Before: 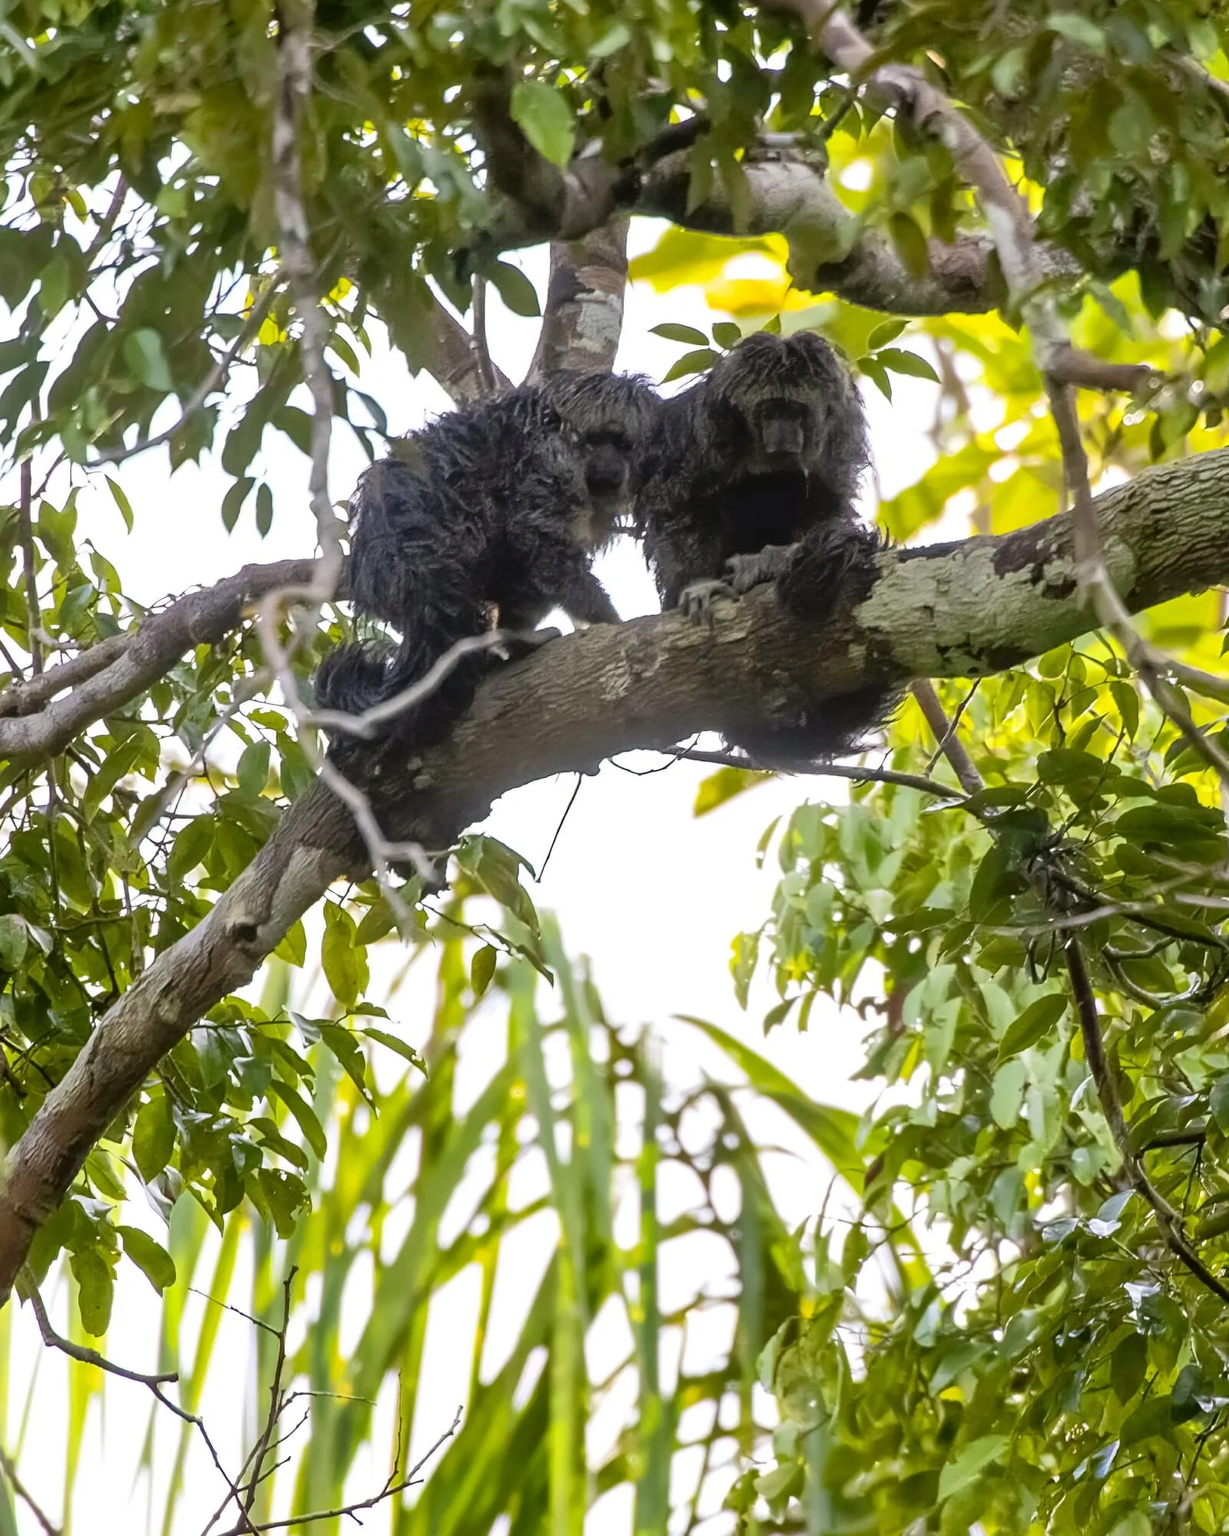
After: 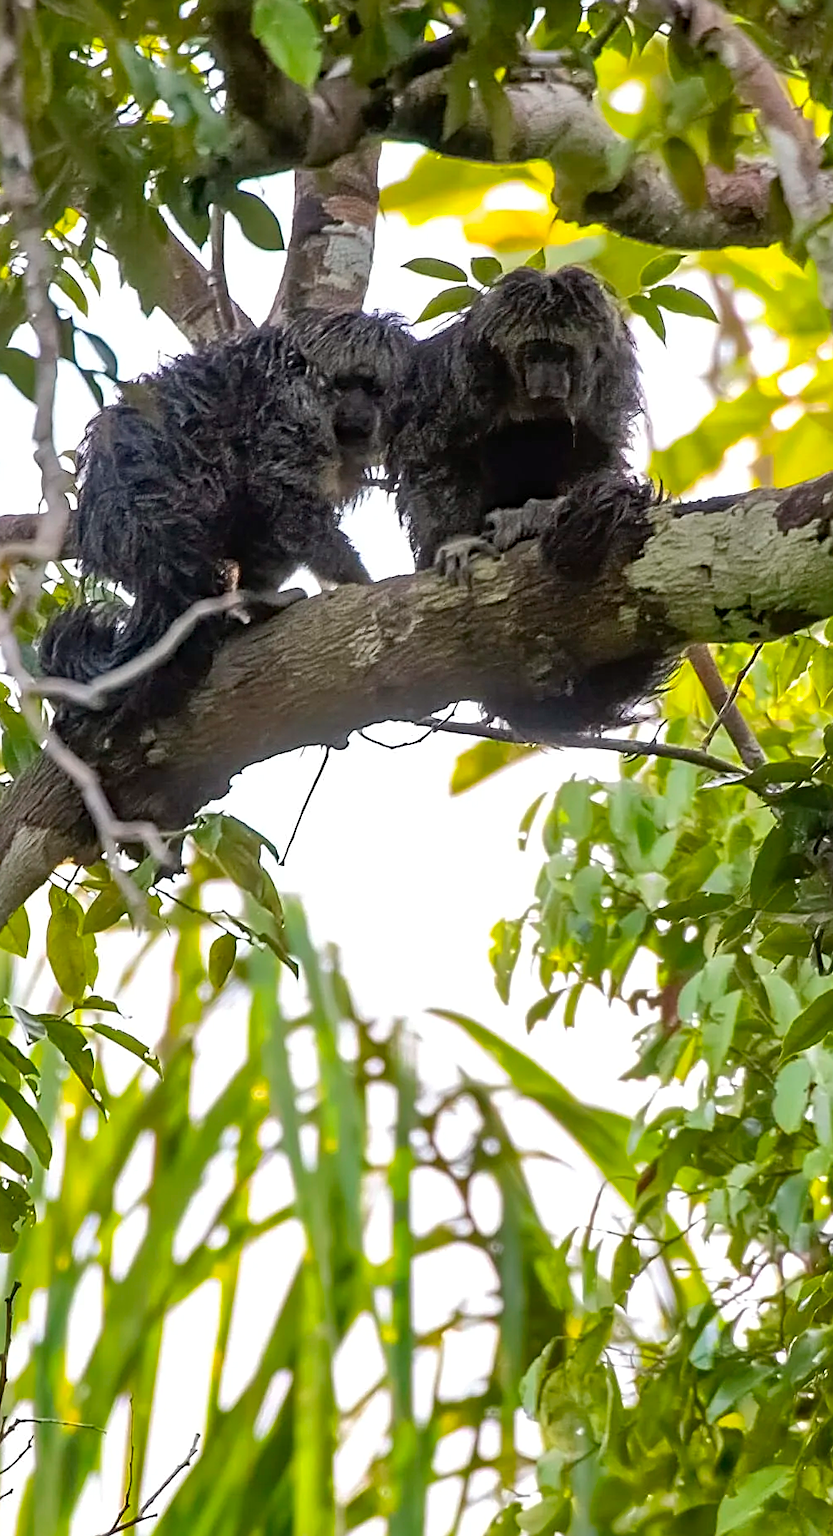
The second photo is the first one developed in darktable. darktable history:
crop and rotate: left 22.749%, top 5.629%, right 14.789%, bottom 2.278%
haze removal: compatibility mode true, adaptive false
sharpen: on, module defaults
shadows and highlights: shadows 8.66, white point adjustment 0.914, highlights -38.67
